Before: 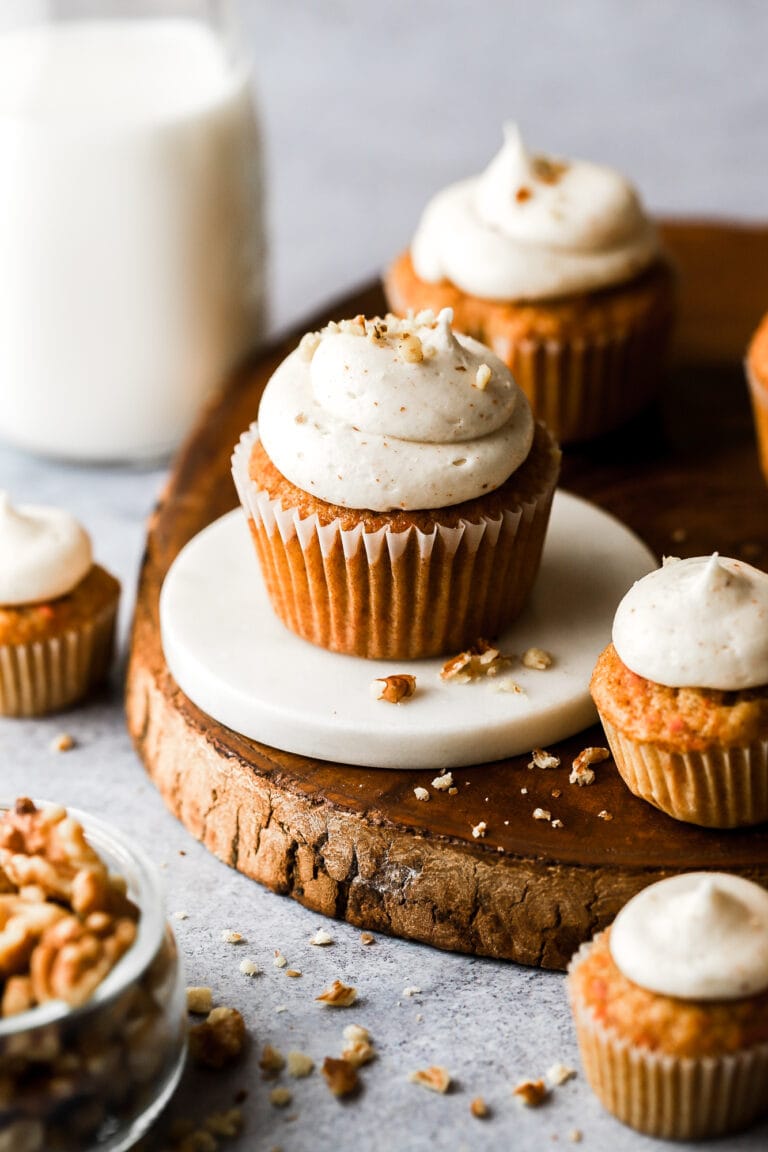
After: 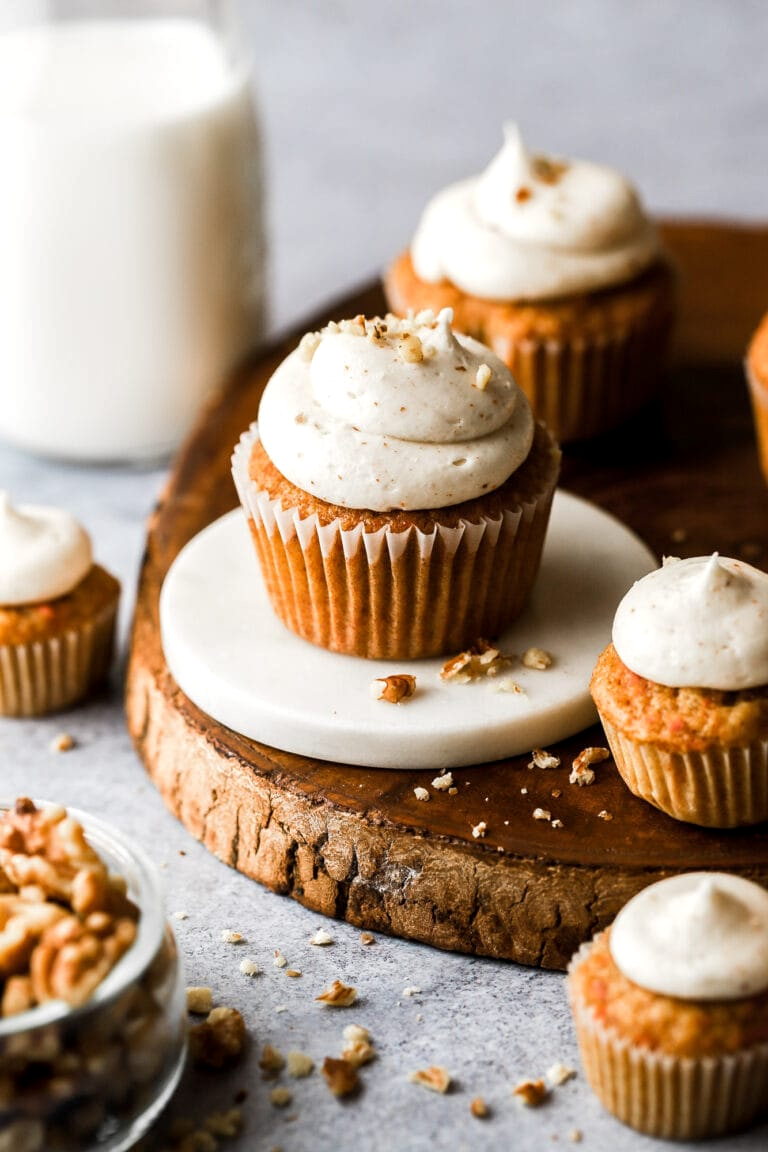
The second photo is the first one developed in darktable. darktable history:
local contrast: highlights 102%, shadows 97%, detail 120%, midtone range 0.2
